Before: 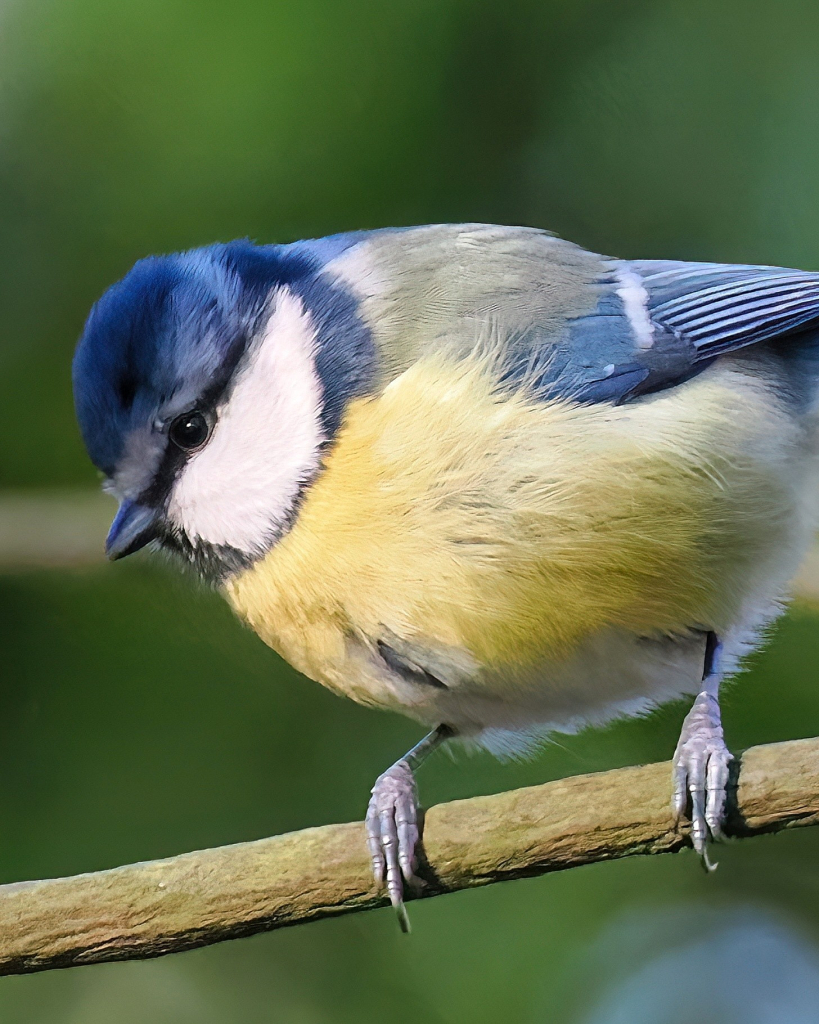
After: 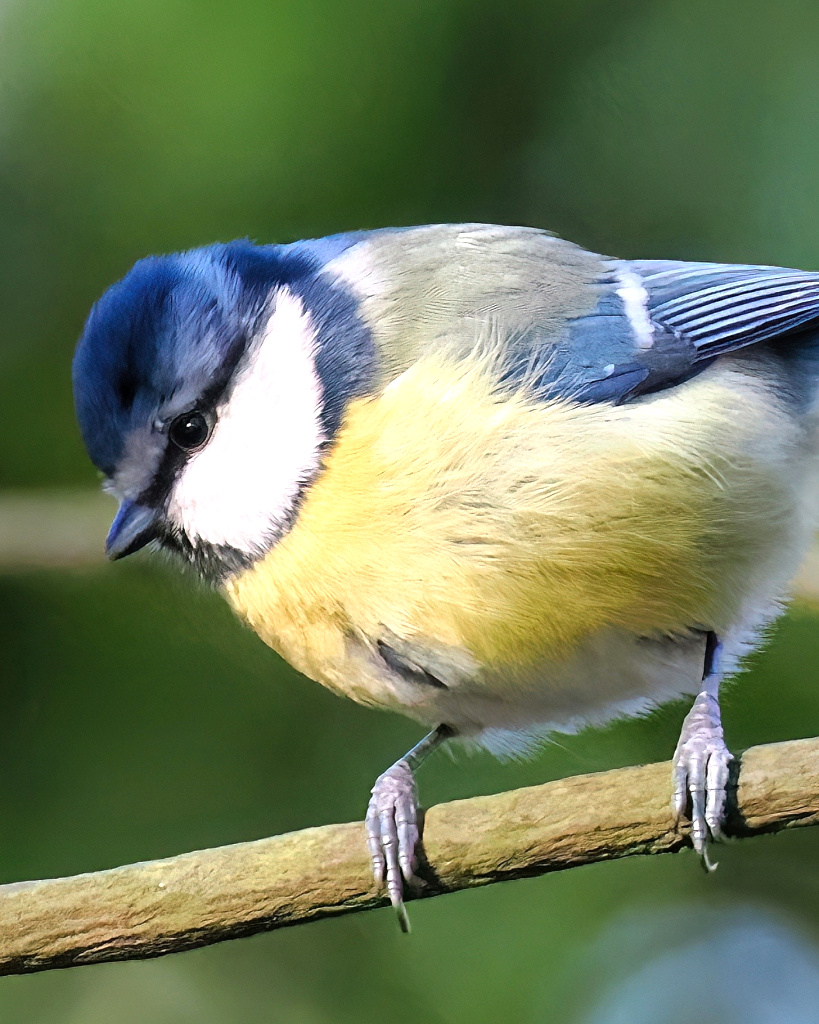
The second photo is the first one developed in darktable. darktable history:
tone equalizer: -8 EV -0.431 EV, -7 EV -0.366 EV, -6 EV -0.361 EV, -5 EV -0.213 EV, -3 EV 0.198 EV, -2 EV 0.345 EV, -1 EV 0.385 EV, +0 EV 0.417 EV, smoothing 1
